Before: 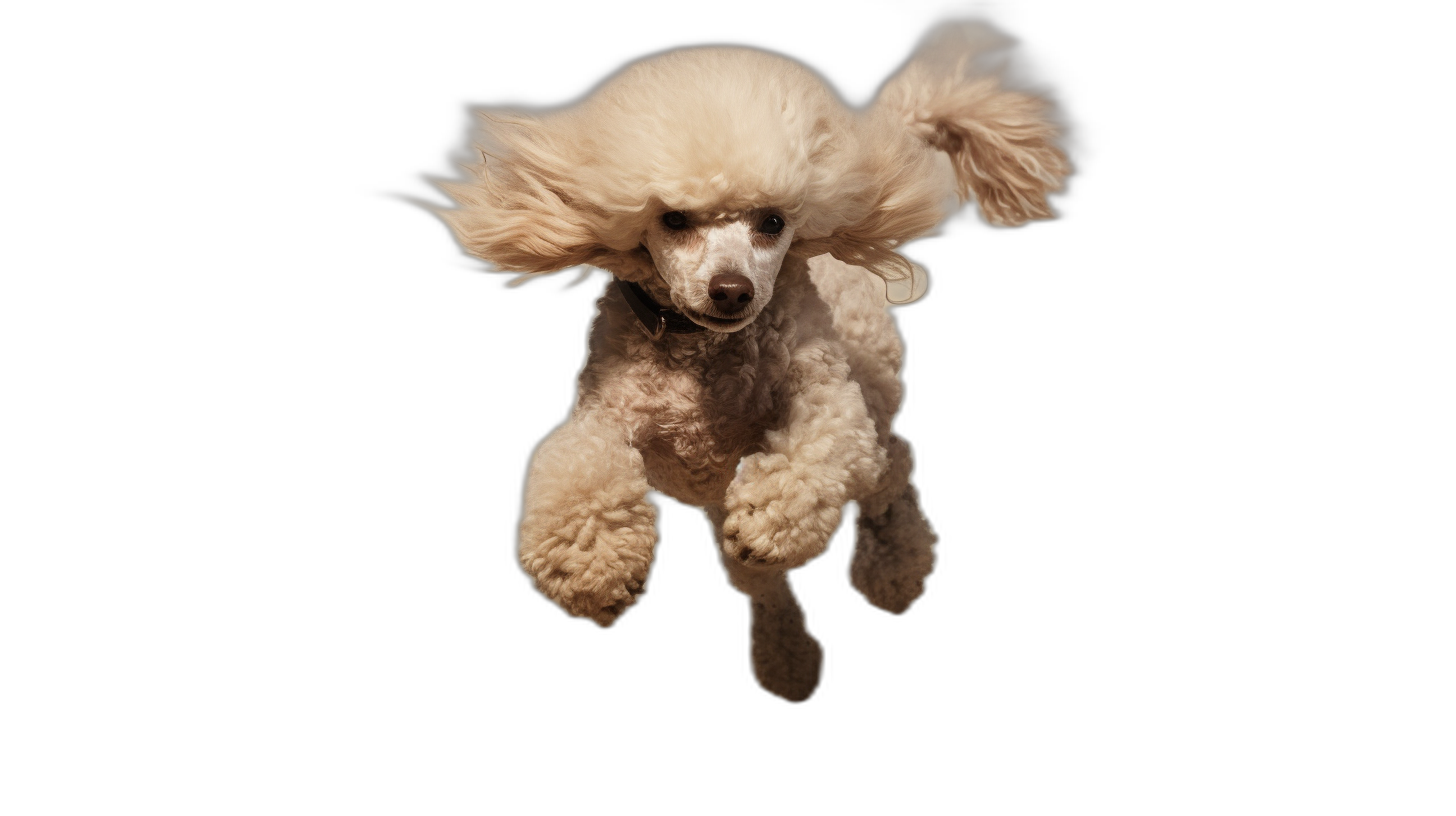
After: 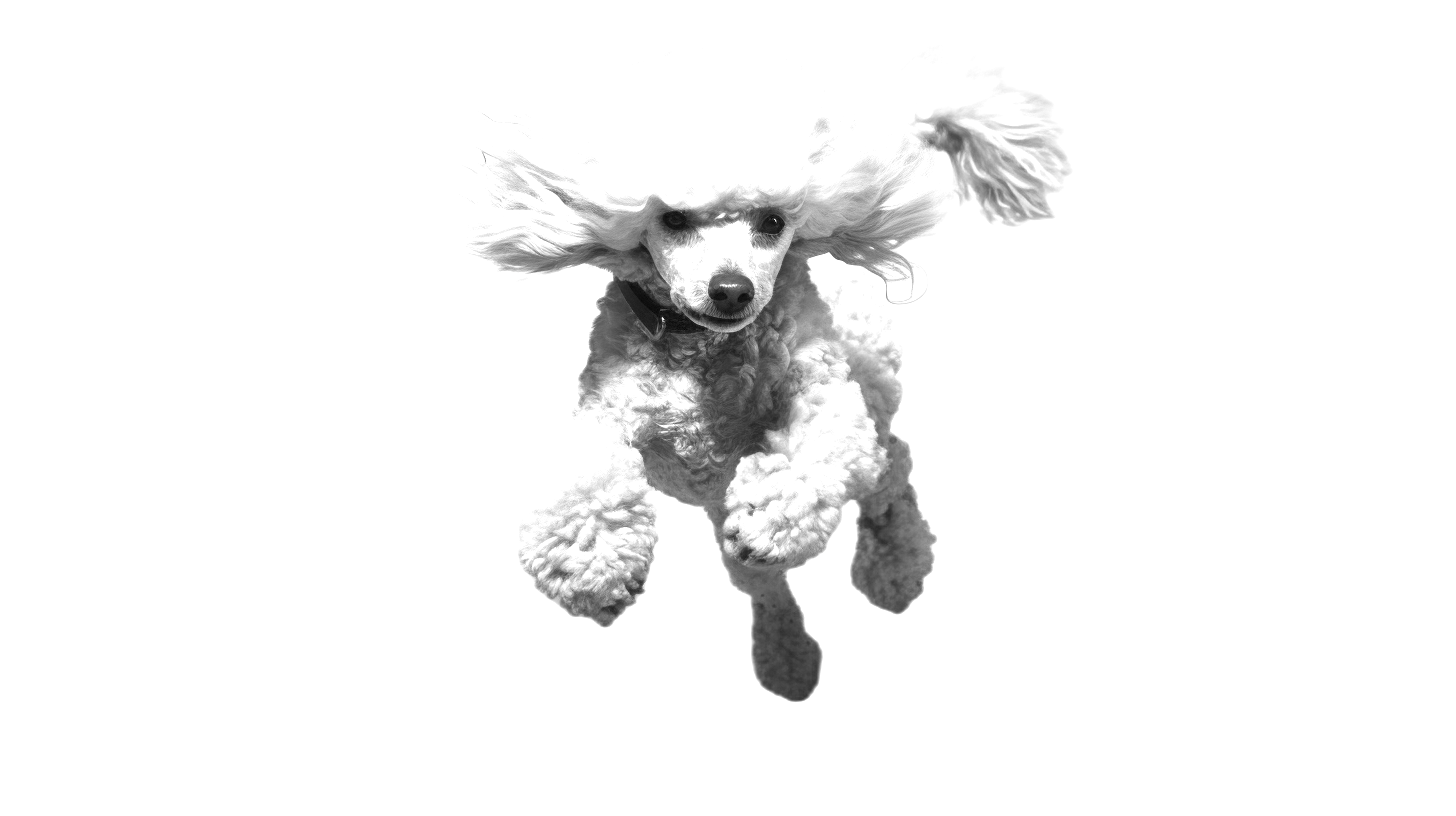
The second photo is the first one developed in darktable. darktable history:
color calibration: output gray [0.246, 0.254, 0.501, 0], gray › normalize channels true, illuminant same as pipeline (D50), adaptation XYZ, x 0.346, y 0.359, gamut compression 0
exposure: black level correction 0, exposure 1.75 EV, compensate exposure bias true, compensate highlight preservation false
color balance rgb: perceptual saturation grading › global saturation 30%, global vibrance 20%
white balance: emerald 1
